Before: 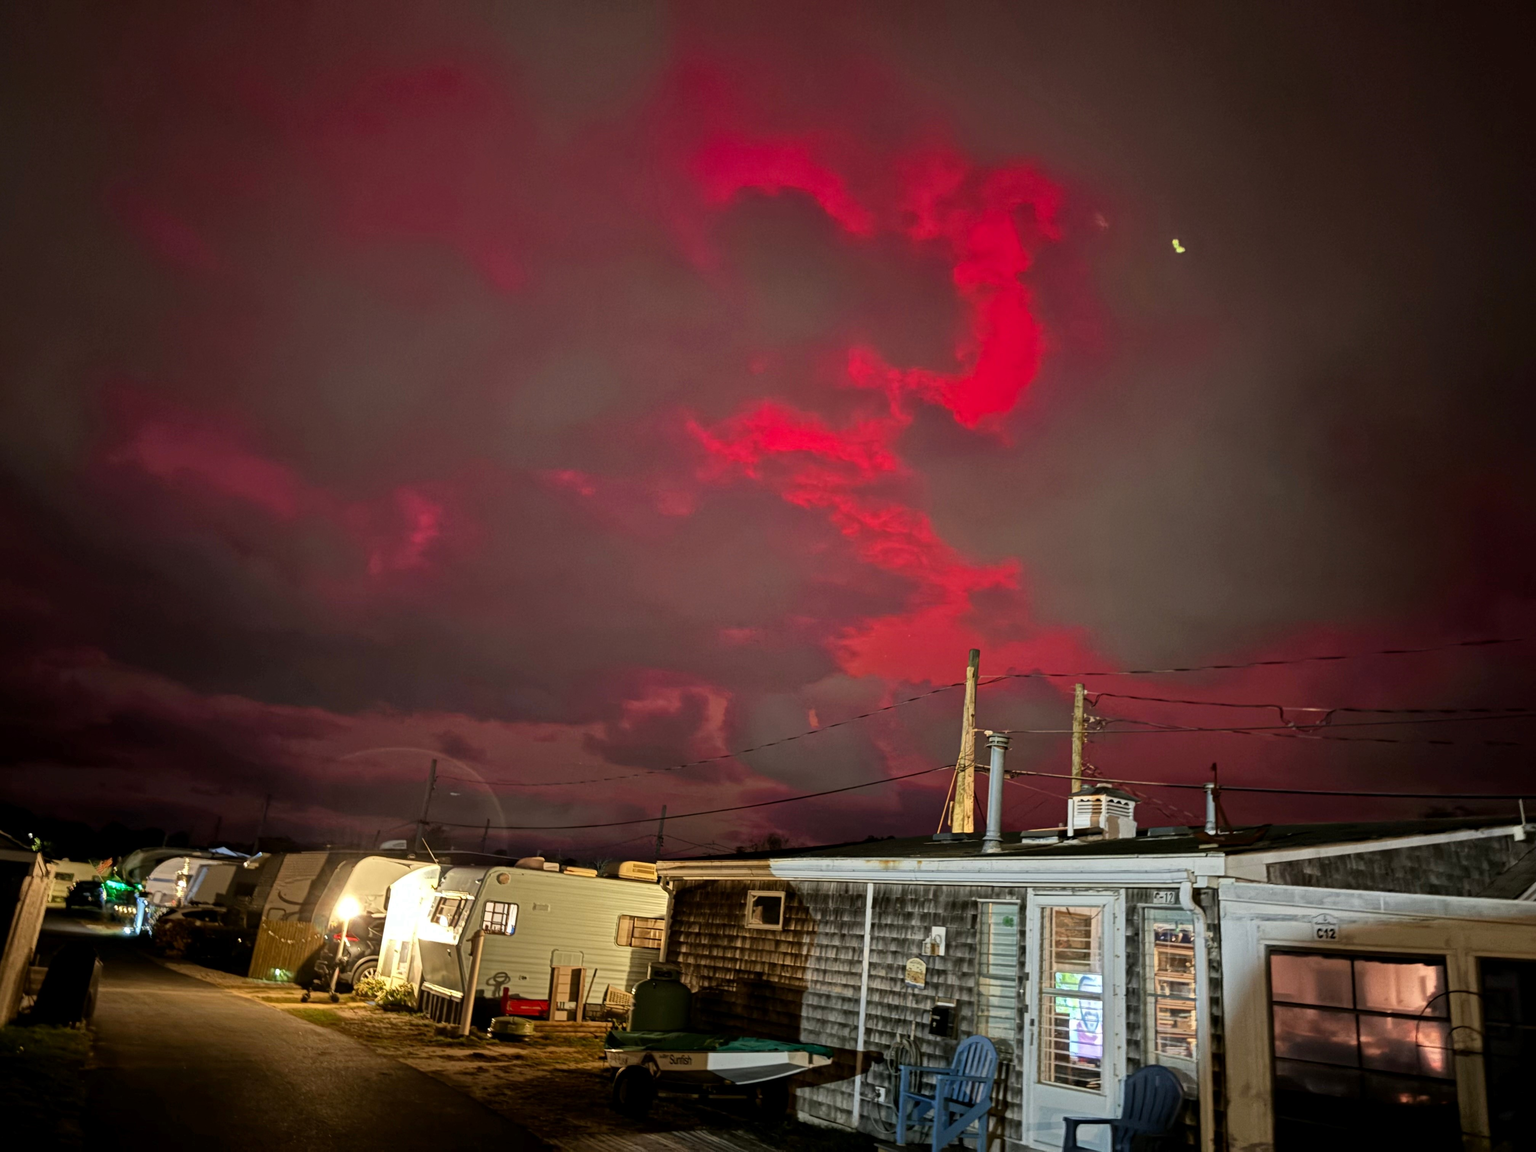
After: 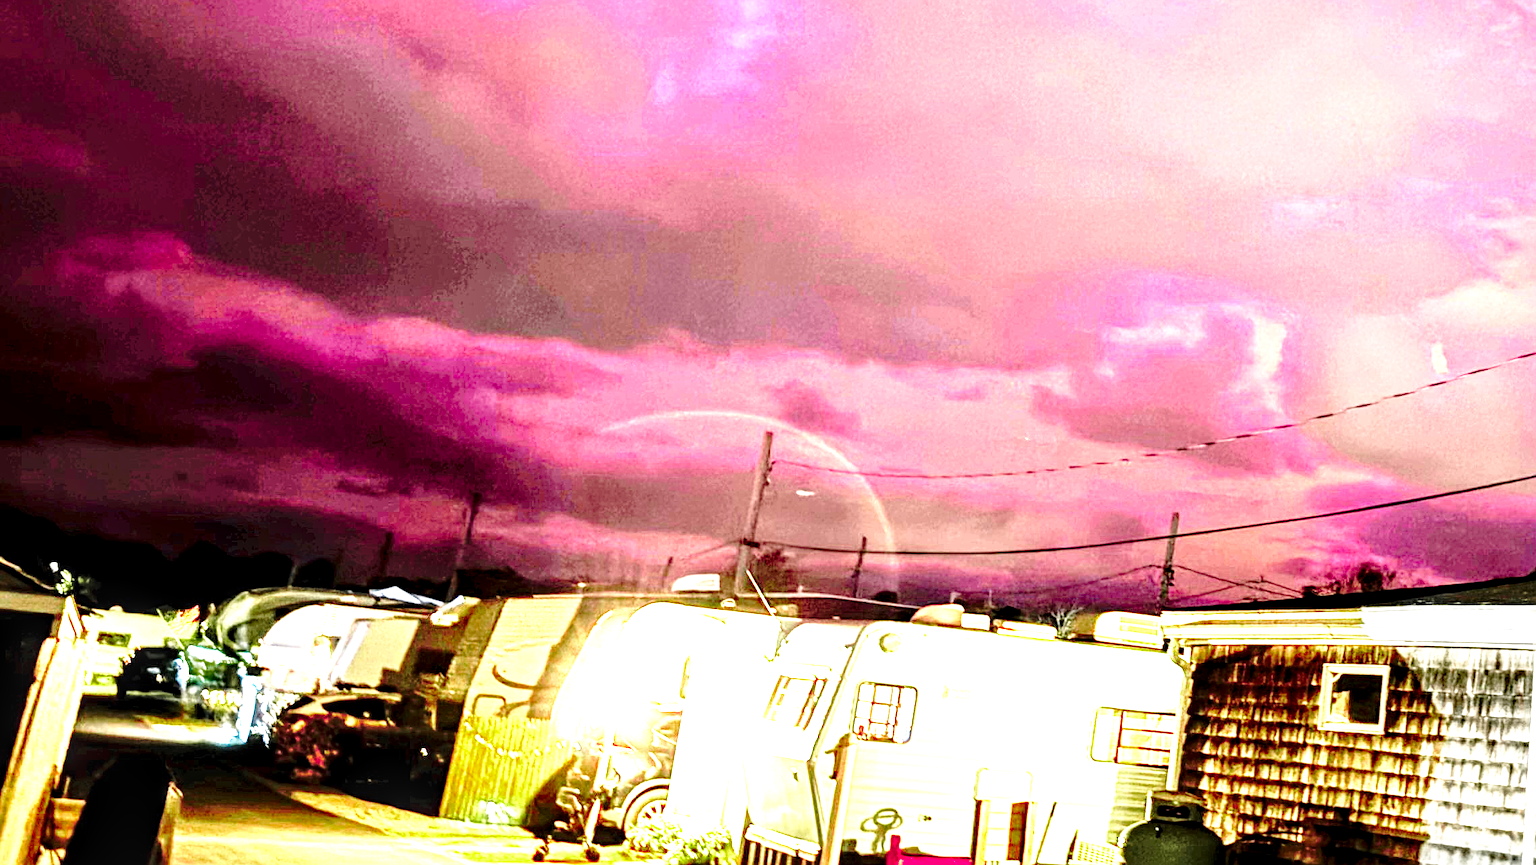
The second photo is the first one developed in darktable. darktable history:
exposure: black level correction 0, exposure 2.146 EV, compensate exposure bias true, compensate highlight preservation false
tone equalizer: -8 EV -0.419 EV, -7 EV -0.424 EV, -6 EV -0.325 EV, -5 EV -0.258 EV, -3 EV 0.206 EV, -2 EV 0.359 EV, -1 EV 0.384 EV, +0 EV 0.393 EV
color zones: curves: ch0 [(0, 0.533) (0.126, 0.533) (0.234, 0.533) (0.368, 0.357) (0.5, 0.5) (0.625, 0.5) (0.74, 0.637) (0.875, 0.5)]; ch1 [(0.004, 0.708) (0.129, 0.662) (0.25, 0.5) (0.375, 0.331) (0.496, 0.396) (0.625, 0.649) (0.739, 0.26) (0.875, 0.5) (1, 0.478)]; ch2 [(0, 0.409) (0.132, 0.403) (0.236, 0.558) (0.379, 0.448) (0.5, 0.5) (0.625, 0.5) (0.691, 0.39) (0.875, 0.5)]
local contrast: highlights 64%, shadows 54%, detail 169%, midtone range 0.514
base curve: curves: ch0 [(0, 0) (0.036, 0.037) (0.121, 0.228) (0.46, 0.76) (0.859, 0.983) (1, 1)], preserve colors none
crop: top 44.749%, right 43.472%, bottom 12.77%
sharpen: on, module defaults
color correction: highlights b* 0.06
